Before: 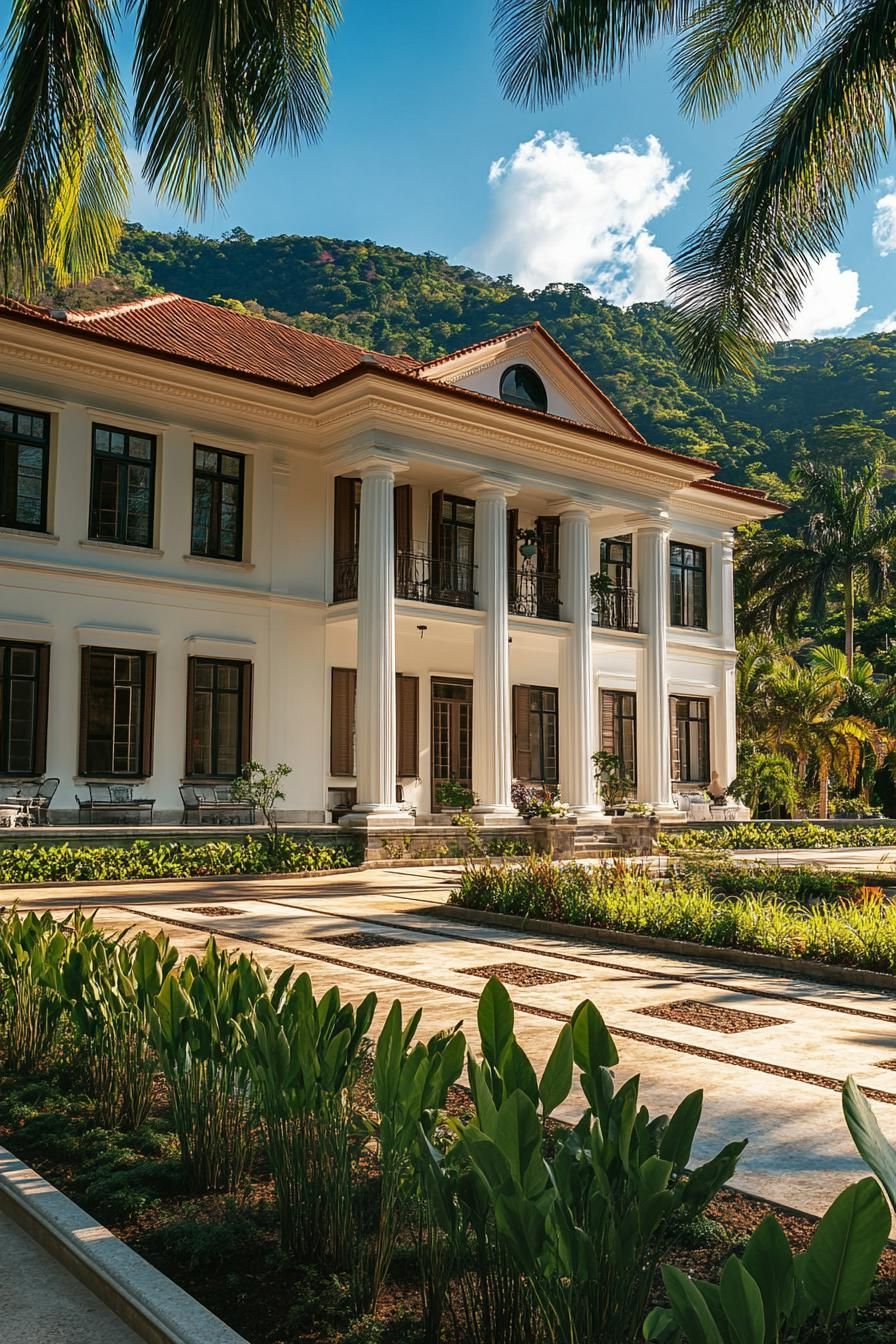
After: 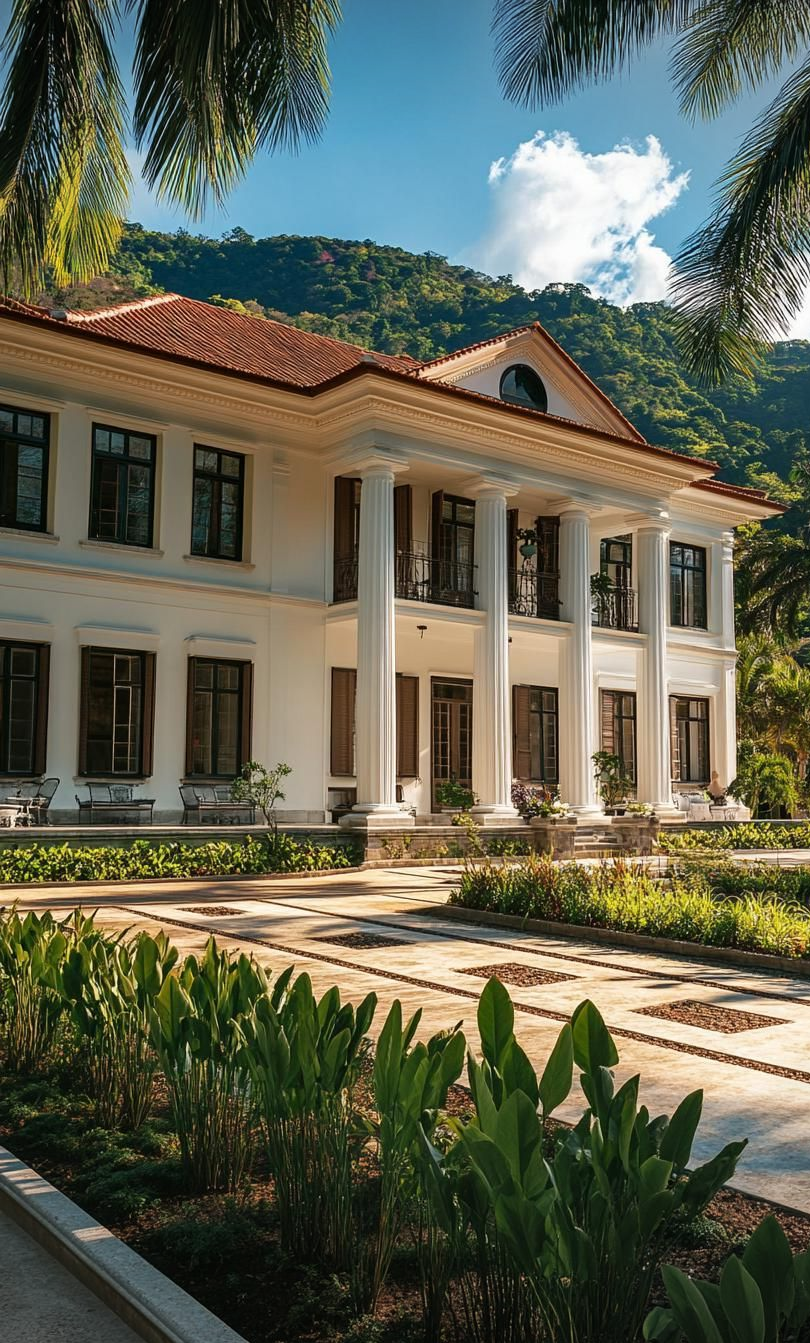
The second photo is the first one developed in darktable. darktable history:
vignetting: on, module defaults
crop: right 9.515%, bottom 0.037%
